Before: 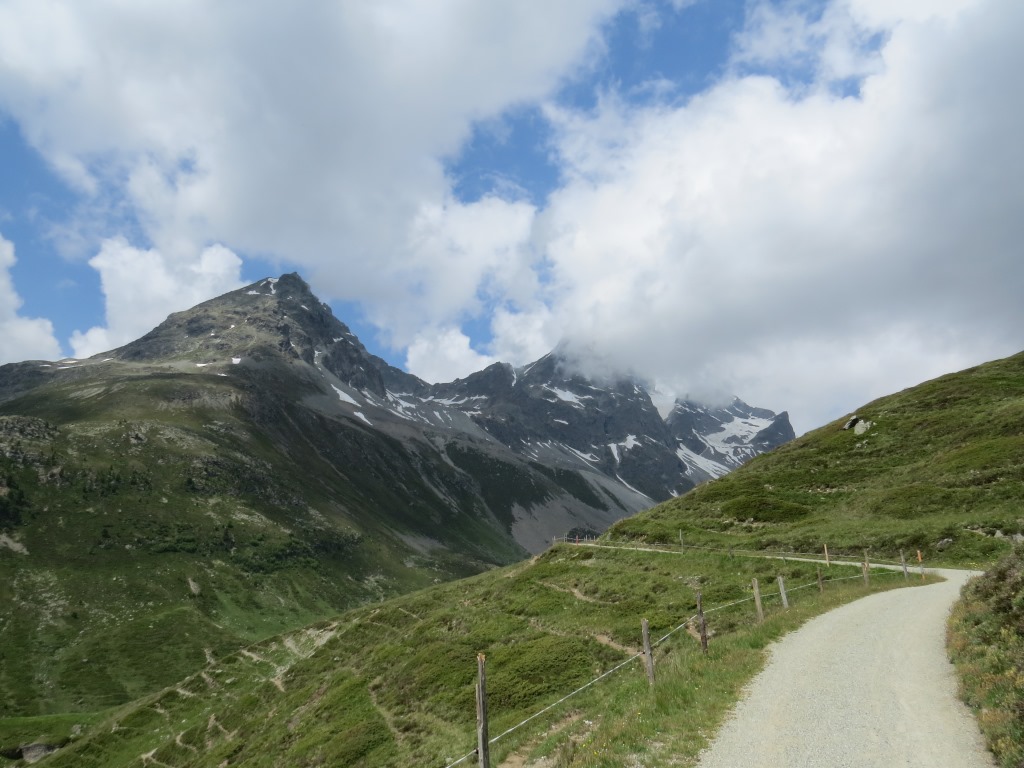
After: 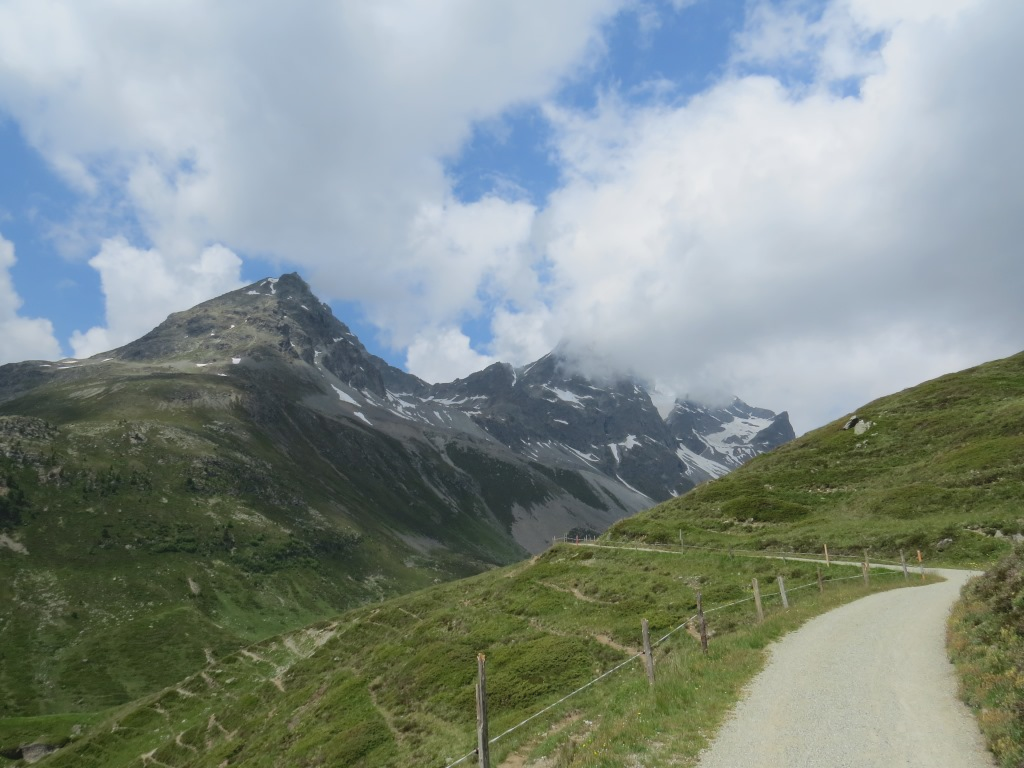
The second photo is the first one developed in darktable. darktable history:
tone equalizer: mask exposure compensation -0.514 EV
local contrast: highlights 70%, shadows 66%, detail 84%, midtone range 0.322
